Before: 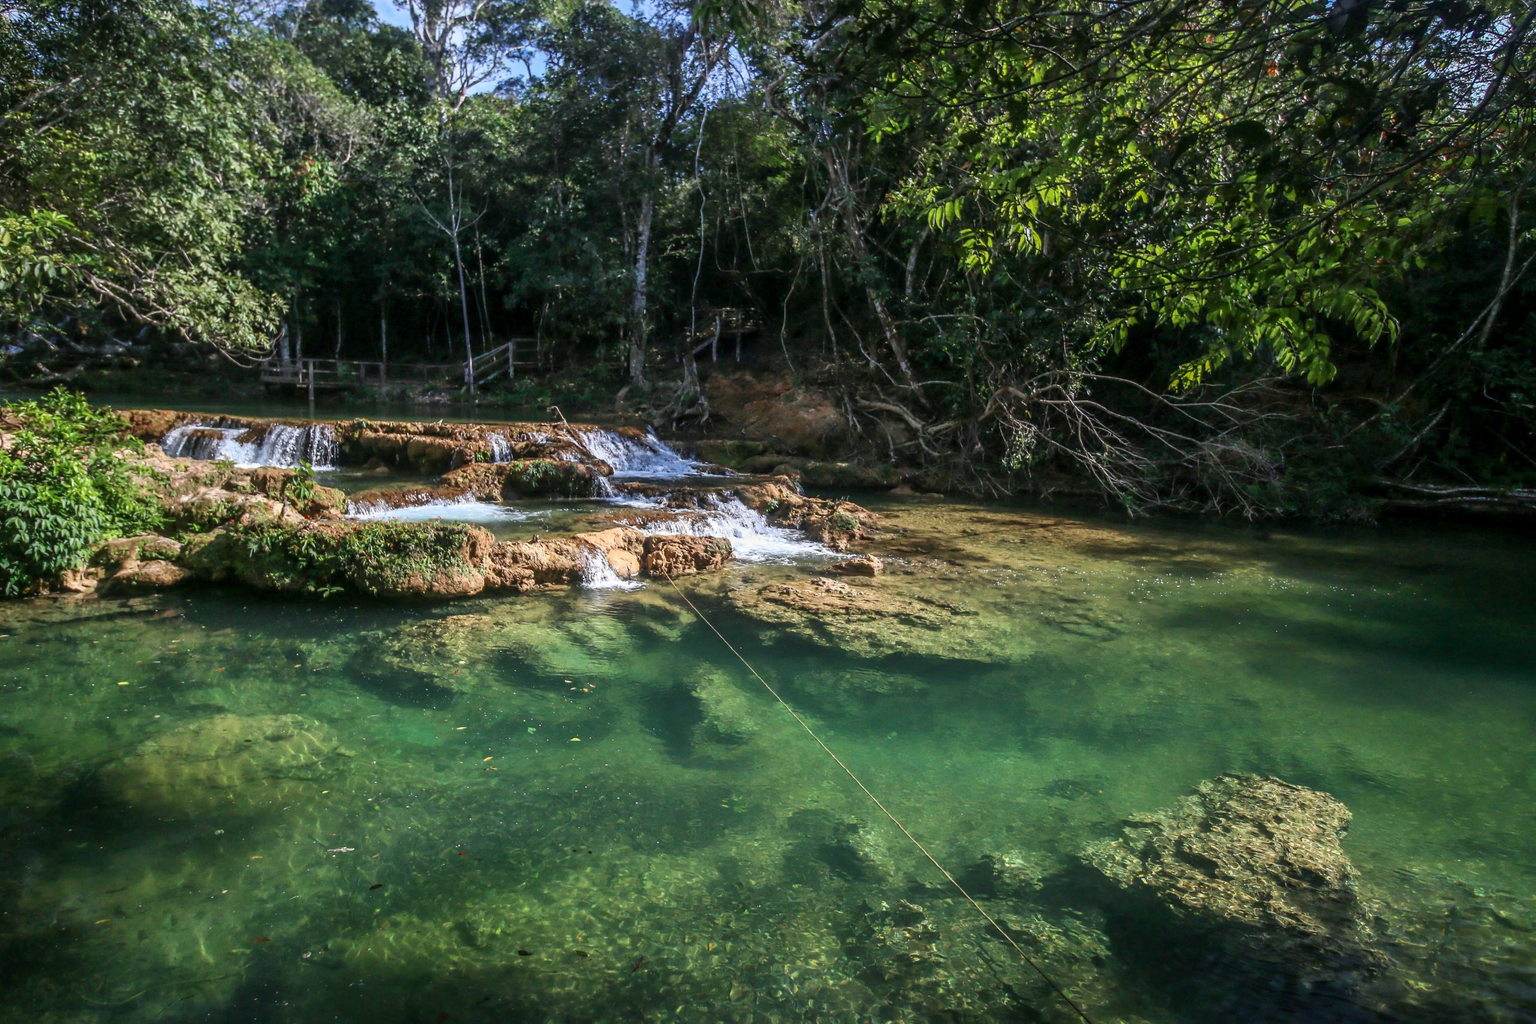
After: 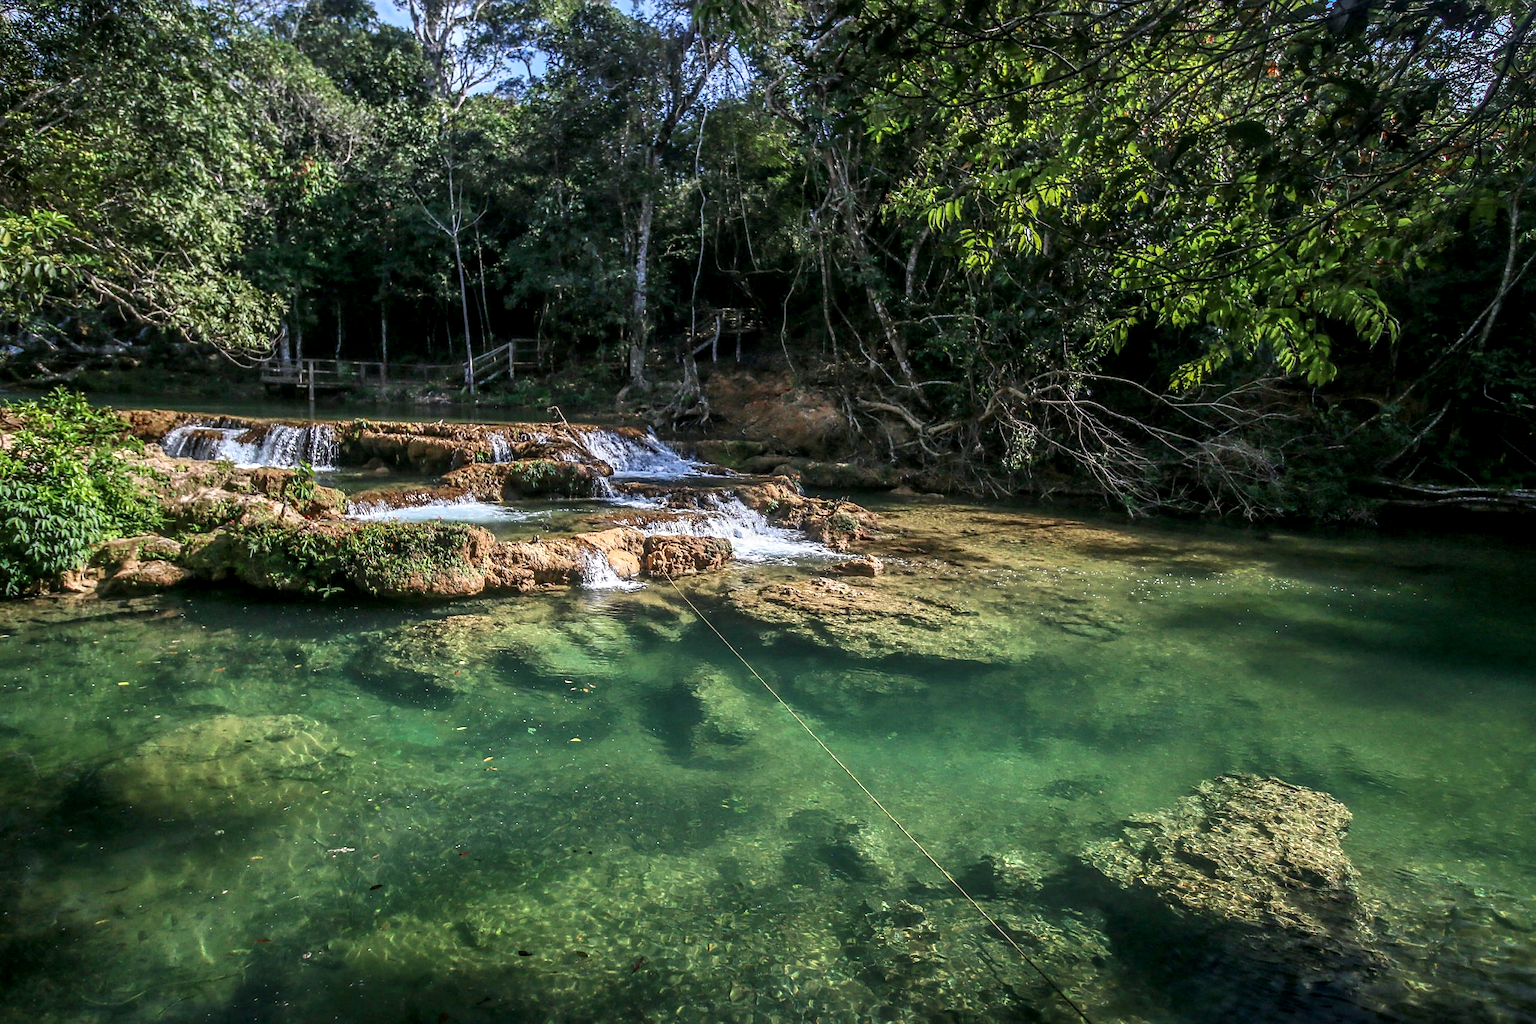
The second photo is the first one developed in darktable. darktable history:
sharpen: radius 1.914, amount 0.414, threshold 1.254
local contrast: detail 130%
shadows and highlights: shadows 4.62, soften with gaussian
